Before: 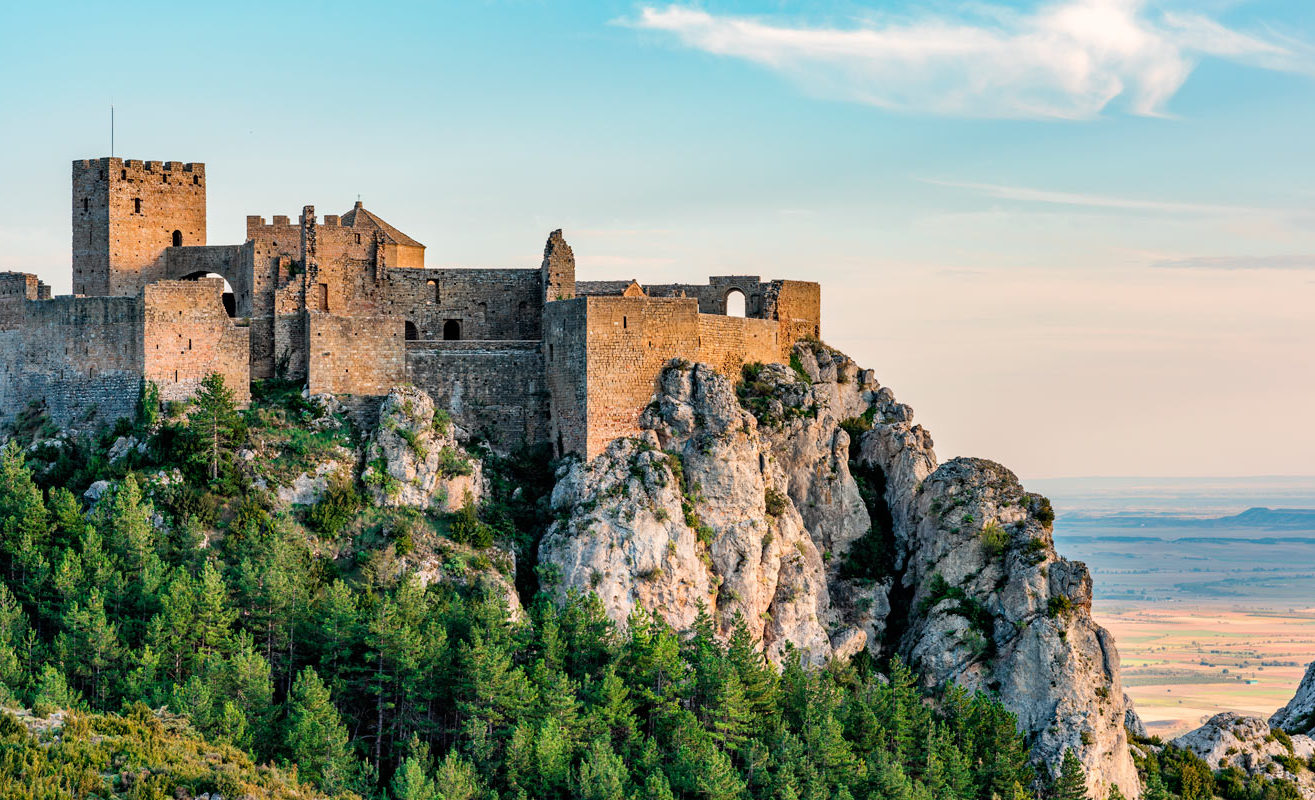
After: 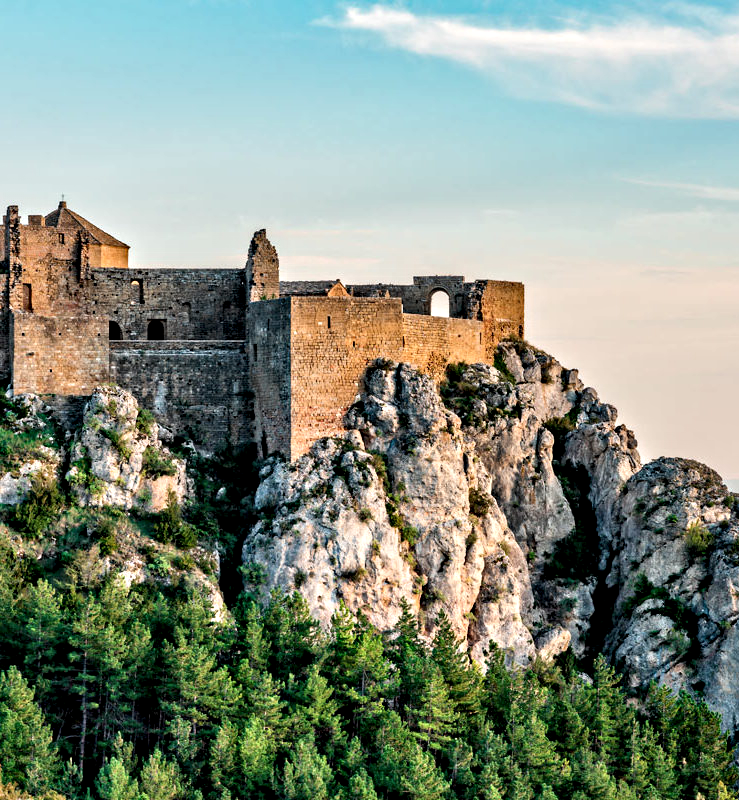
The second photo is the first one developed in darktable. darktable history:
crop and rotate: left 22.516%, right 21.234%
contrast equalizer: y [[0.511, 0.558, 0.631, 0.632, 0.559, 0.512], [0.5 ×6], [0.5 ×6], [0 ×6], [0 ×6]]
